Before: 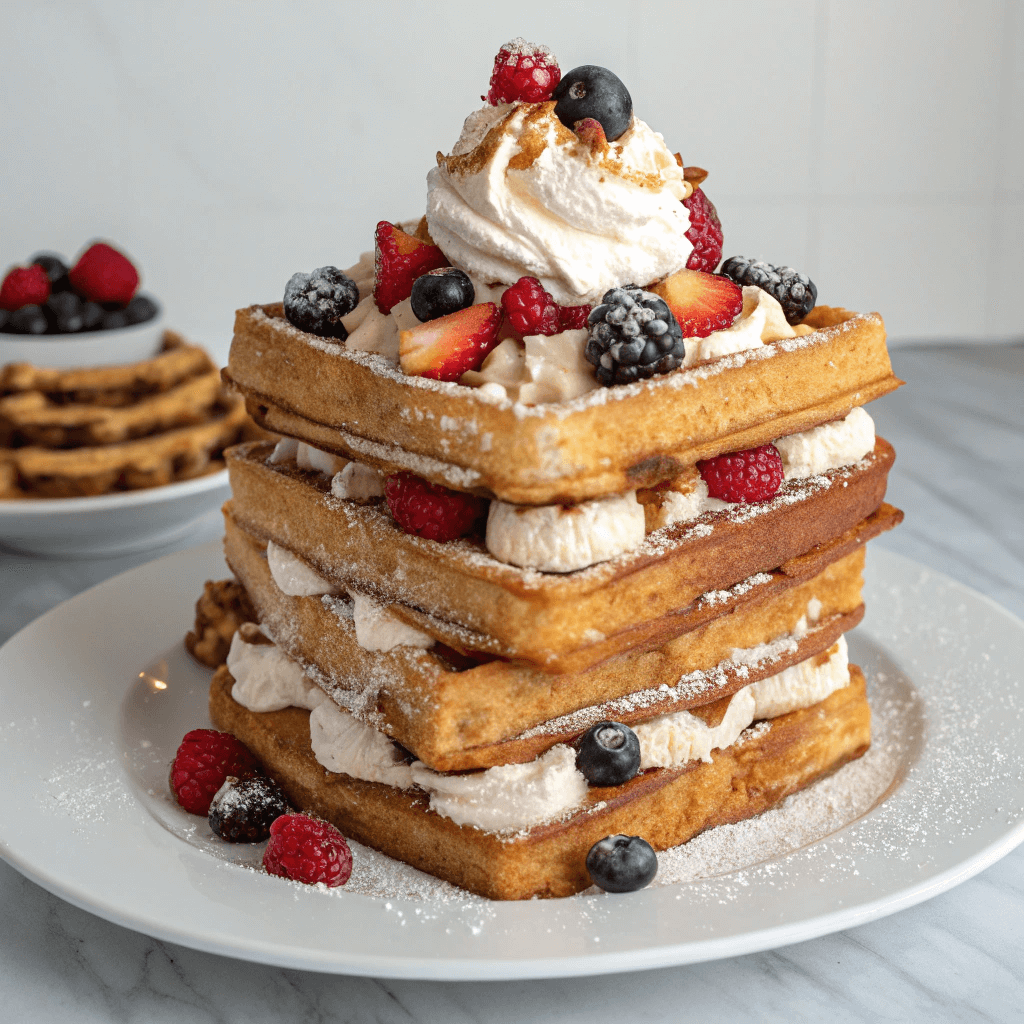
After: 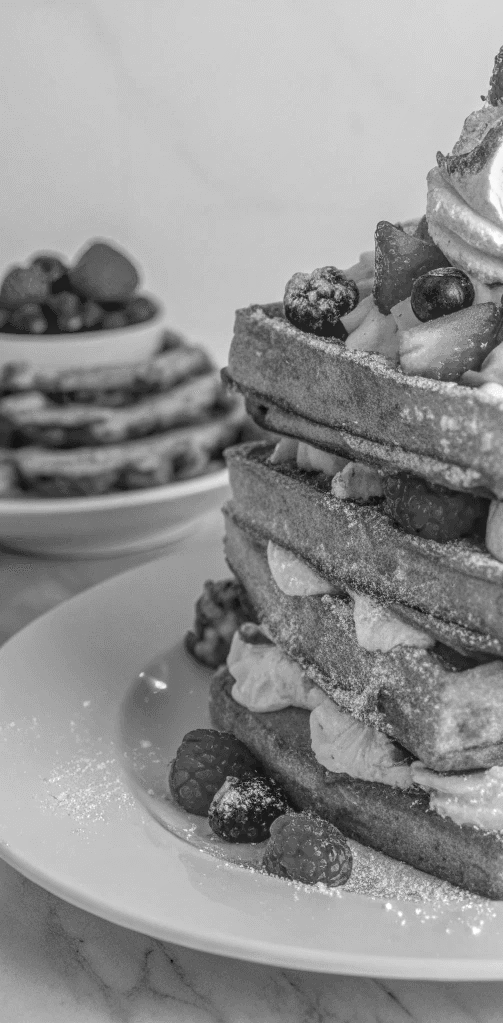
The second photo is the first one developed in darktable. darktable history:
local contrast: highlights 66%, shadows 33%, detail 166%, midtone range 0.2
crop and rotate: left 0%, top 0%, right 50.845%
rgb levels: mode RGB, independent channels, levels [[0, 0.474, 1], [0, 0.5, 1], [0, 0.5, 1]]
monochrome: on, module defaults
